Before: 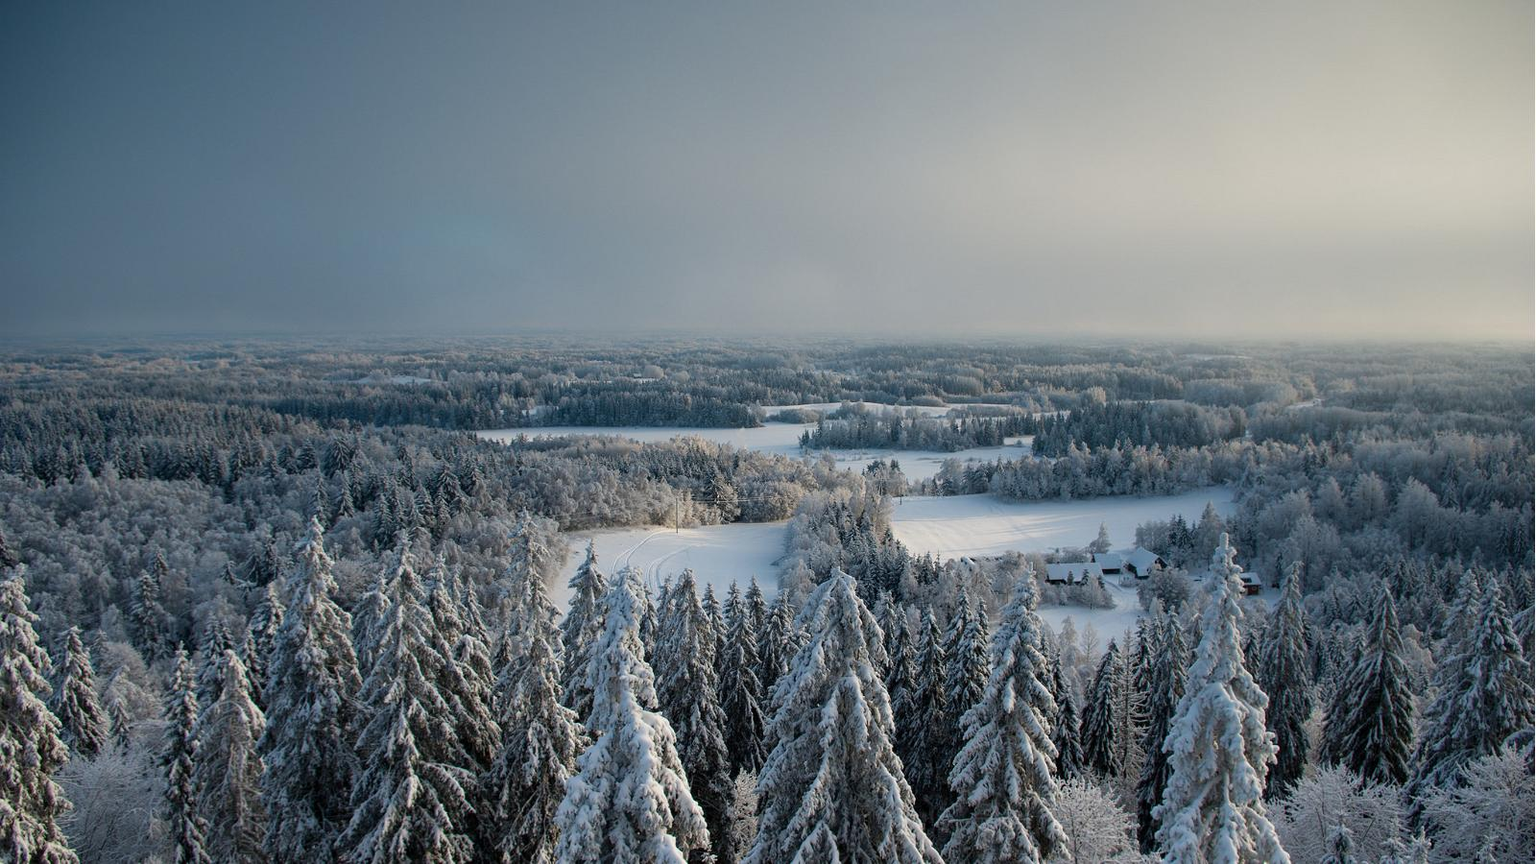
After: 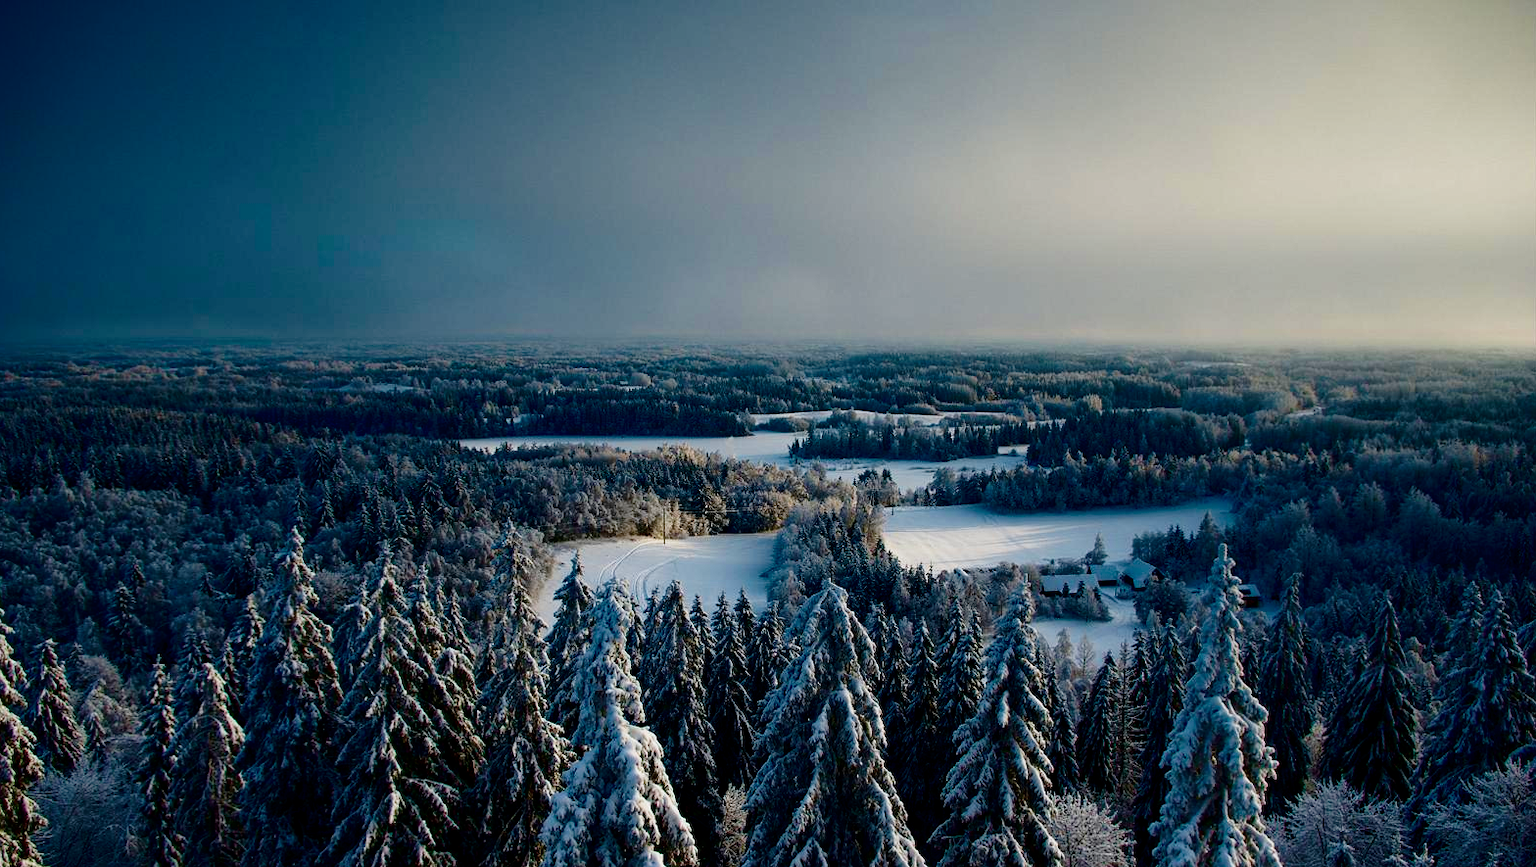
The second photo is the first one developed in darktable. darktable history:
velvia: strength 44.86%
crop: left 1.714%, right 0.279%, bottom 1.459%
exposure: black level correction 0.007, compensate highlight preservation false
contrast brightness saturation: contrast 0.09, brightness -0.6, saturation 0.171
base curve: curves: ch0 [(0, 0) (0.036, 0.025) (0.121, 0.166) (0.206, 0.329) (0.605, 0.79) (1, 1)], preserve colors none
